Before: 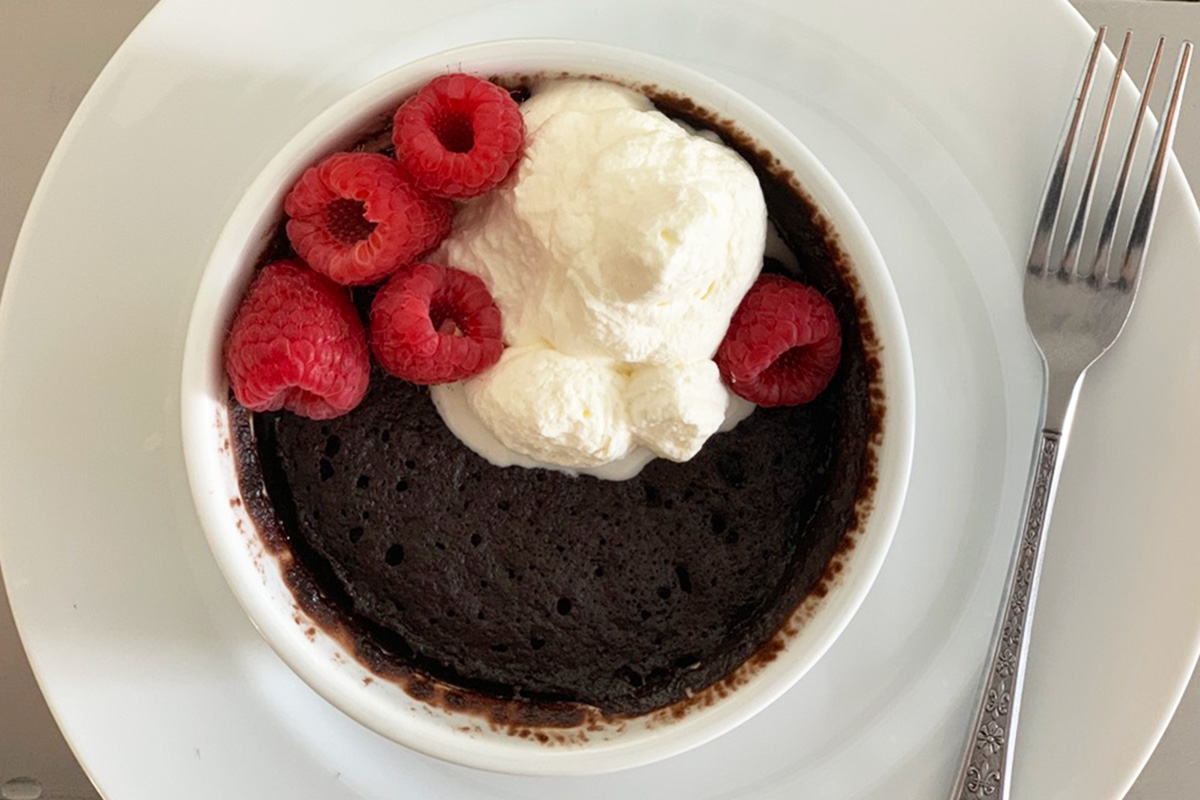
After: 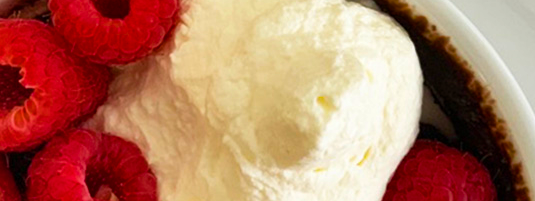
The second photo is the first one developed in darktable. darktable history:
crop: left 28.669%, top 16.78%, right 26.692%, bottom 58.024%
color balance rgb: perceptual saturation grading › global saturation 19.551%, global vibrance 39.629%
shadows and highlights: low approximation 0.01, soften with gaussian
